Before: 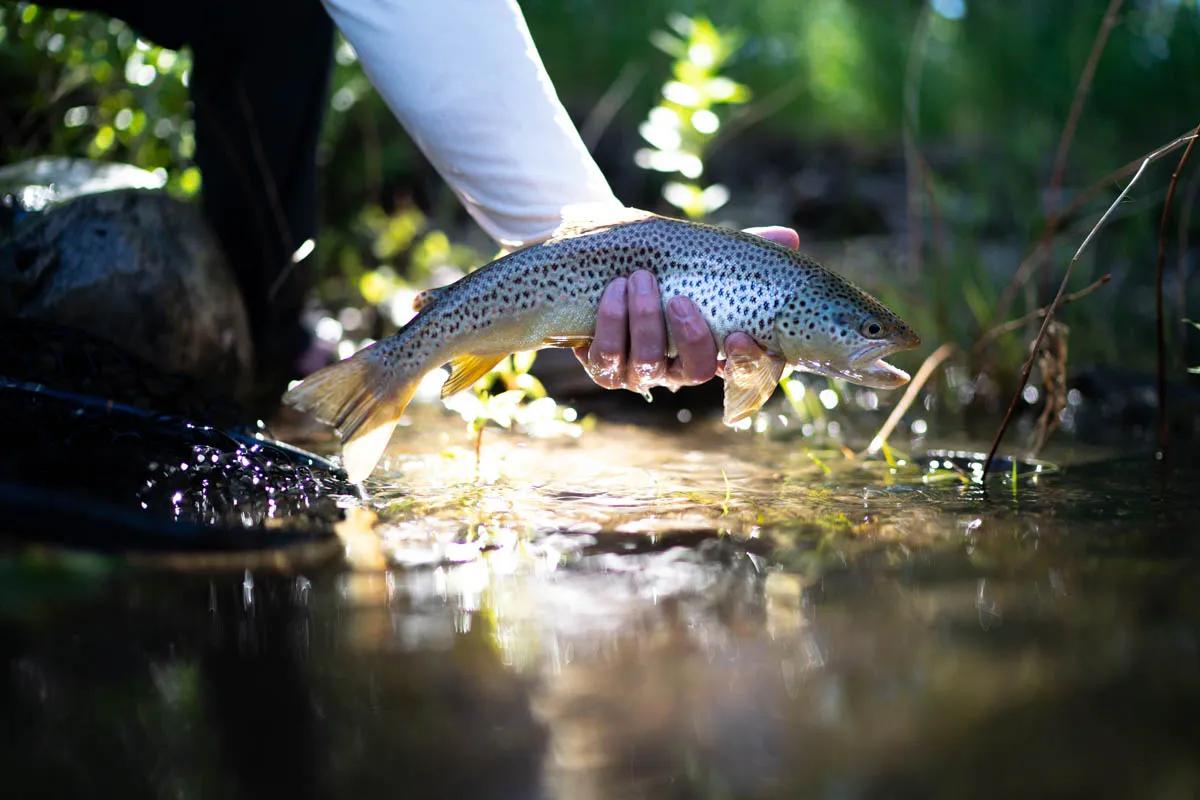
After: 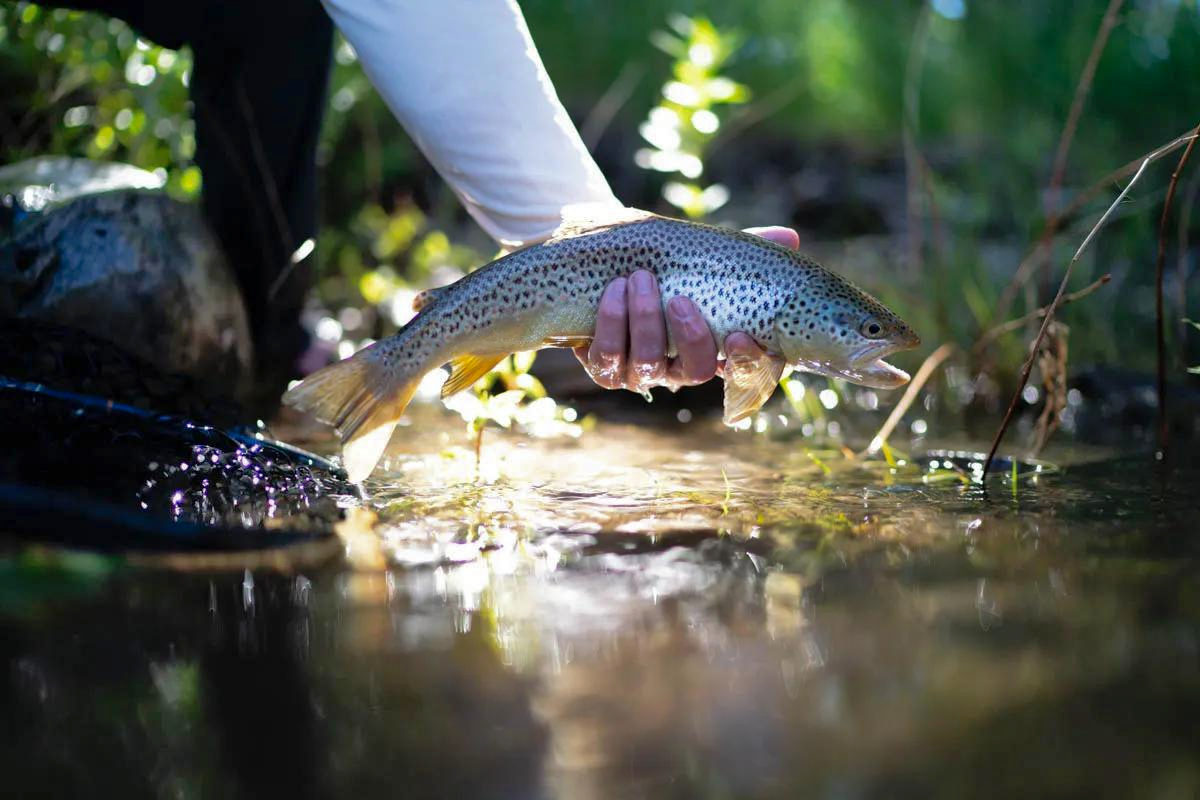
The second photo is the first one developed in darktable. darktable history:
base curve: curves: ch0 [(0, 0) (0.303, 0.277) (1, 1)], preserve colors none
shadows and highlights: highlights color adjustment 0.207%
